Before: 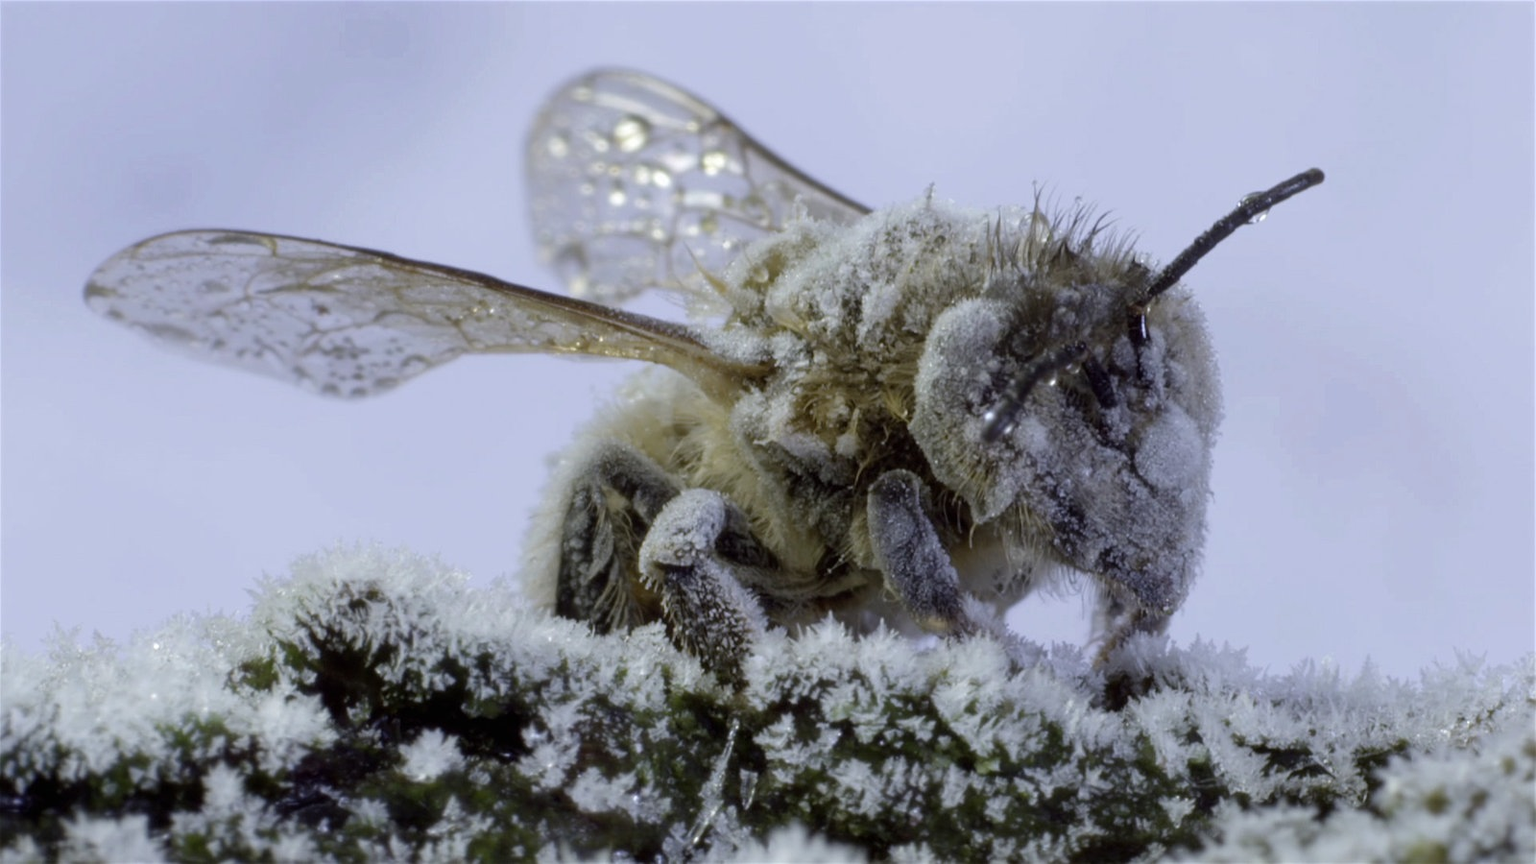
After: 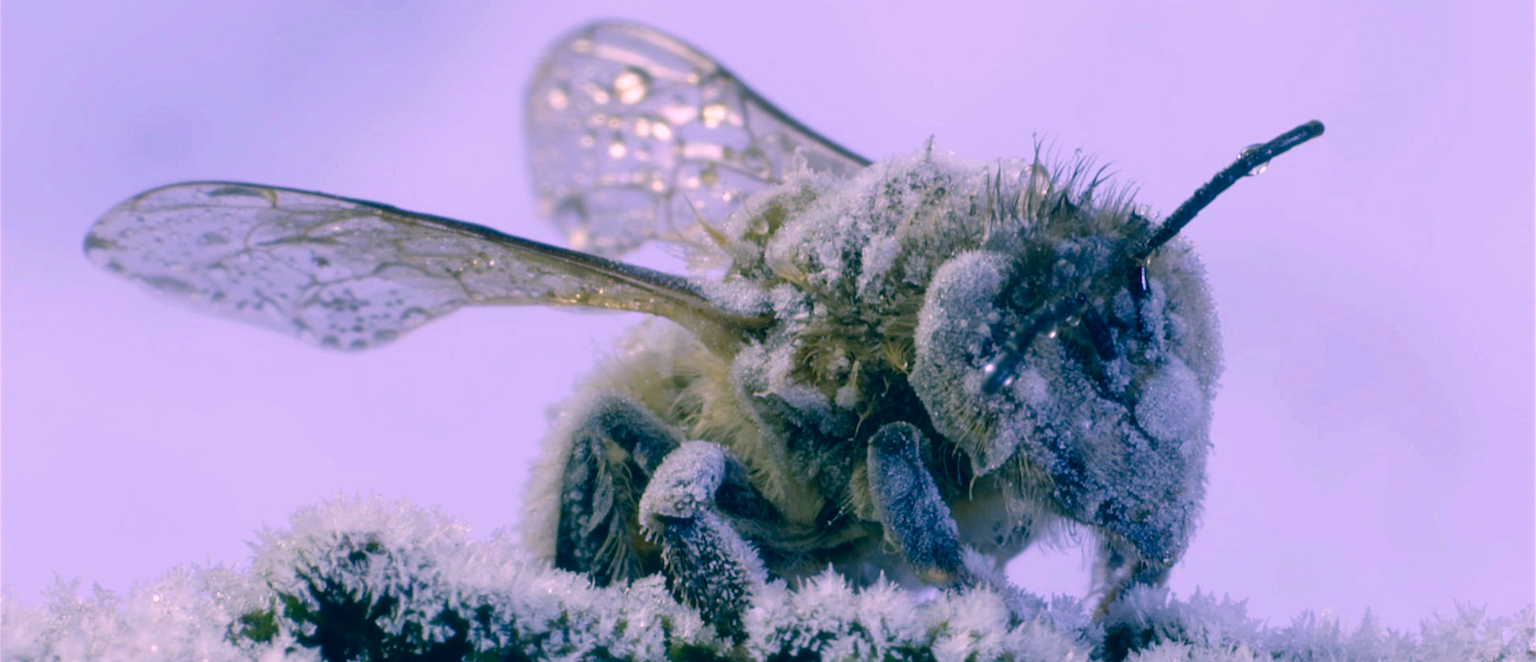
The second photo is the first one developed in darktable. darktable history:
crop: top 5.667%, bottom 17.637%
color correction: highlights a* 17.03, highlights b* 0.205, shadows a* -15.38, shadows b* -14.56, saturation 1.5
